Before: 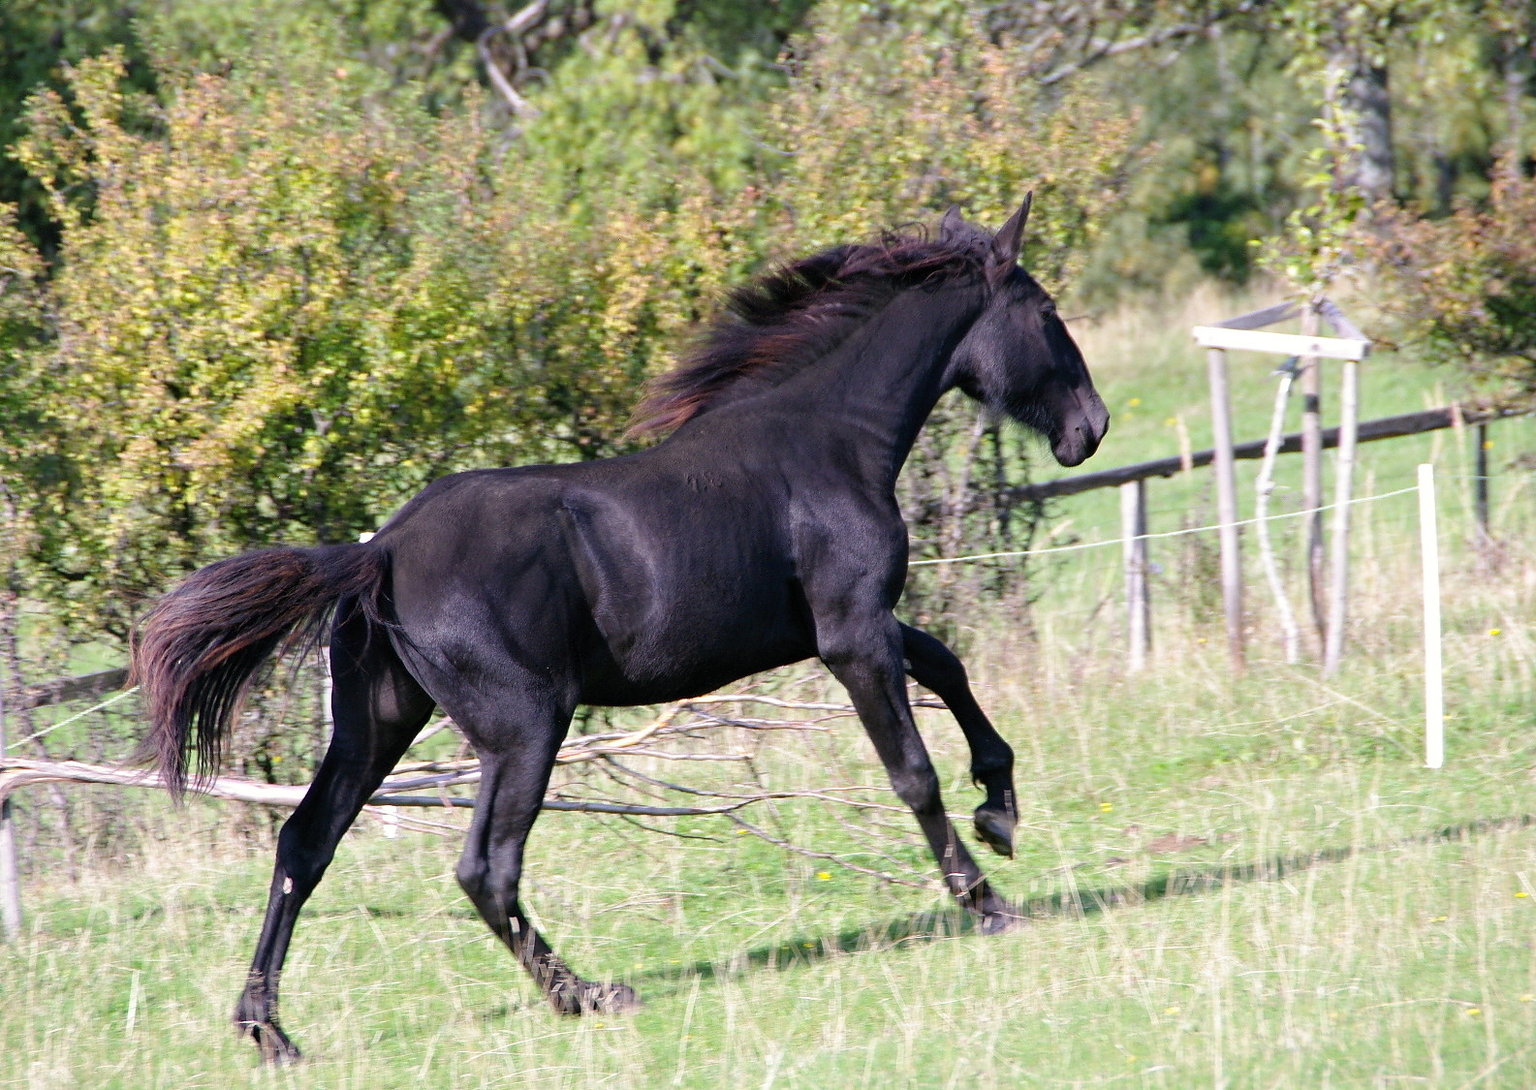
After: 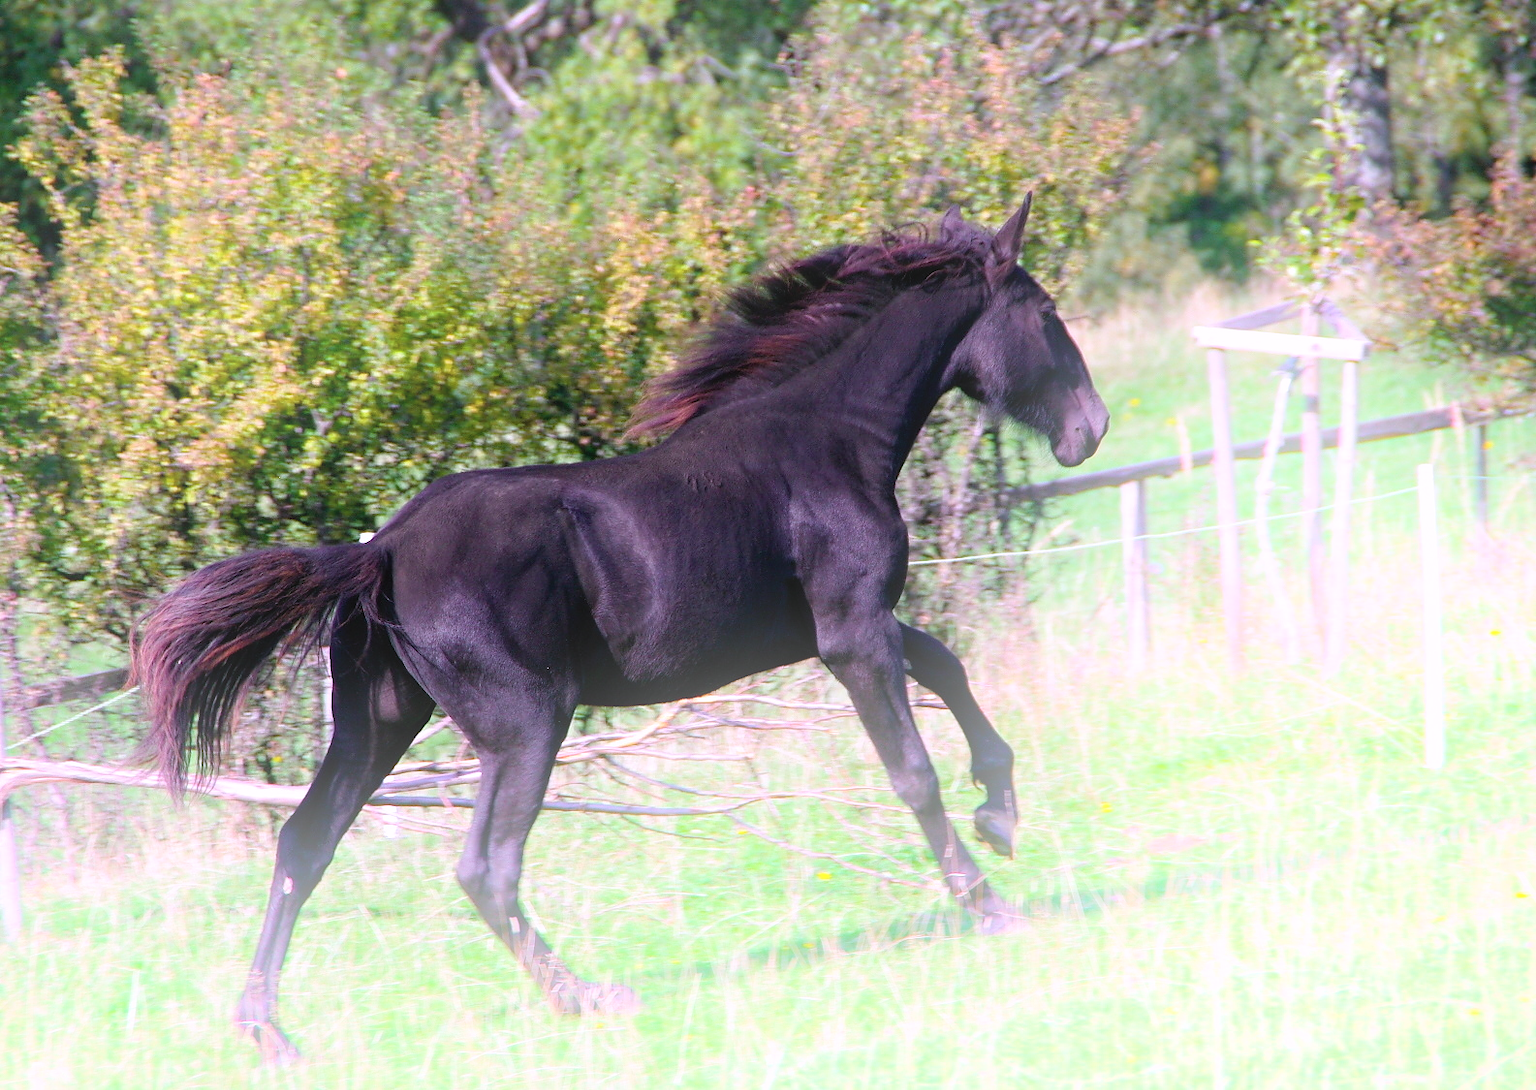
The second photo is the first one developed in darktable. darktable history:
bloom: threshold 82.5%, strength 16.25%
color contrast: blue-yellow contrast 0.7
color balance rgb: linear chroma grading › global chroma 15%, perceptual saturation grading › global saturation 30%
white balance: red 1.004, blue 1.096
